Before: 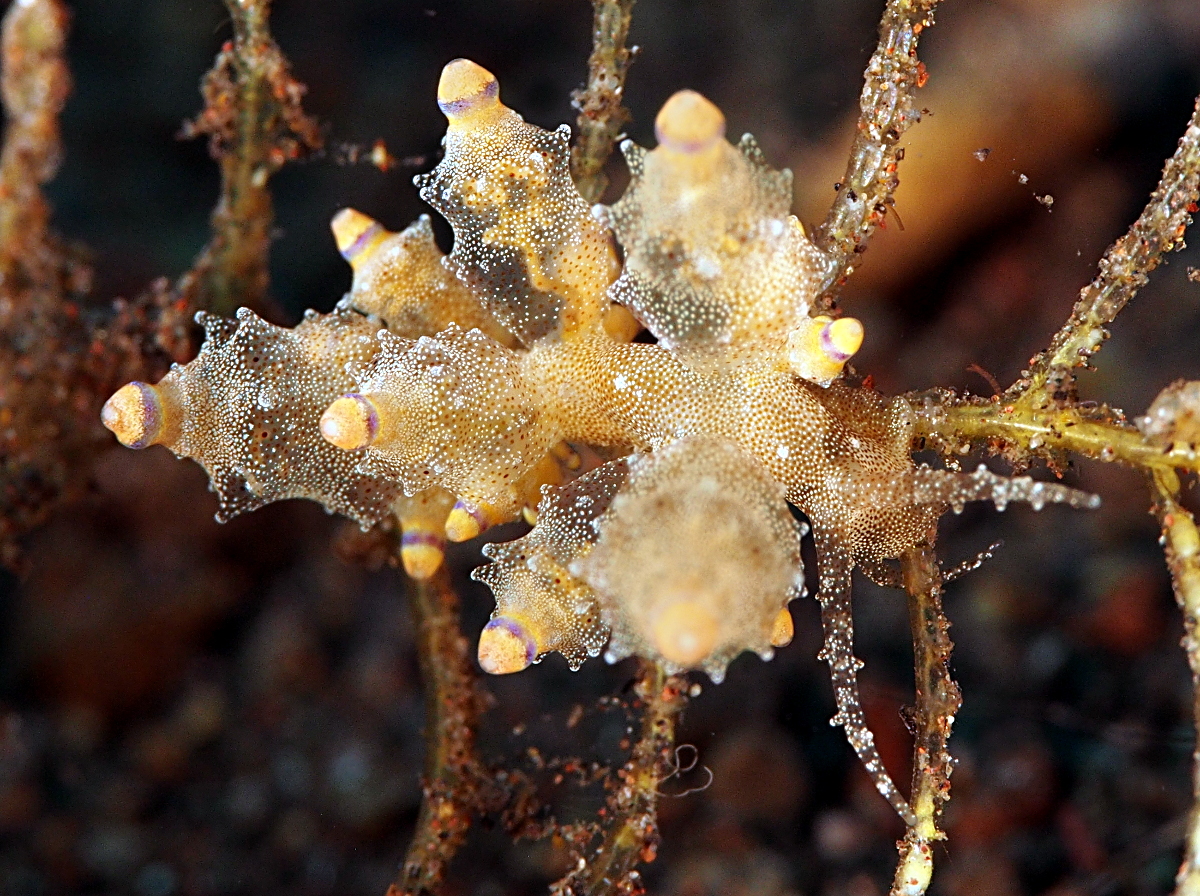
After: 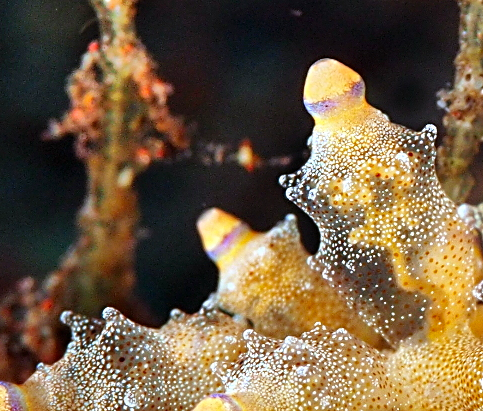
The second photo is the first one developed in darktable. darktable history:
crop and rotate: left 11.173%, top 0.065%, right 48.506%, bottom 54.03%
contrast brightness saturation: contrast 0.04, saturation 0.156
shadows and highlights: low approximation 0.01, soften with gaussian
